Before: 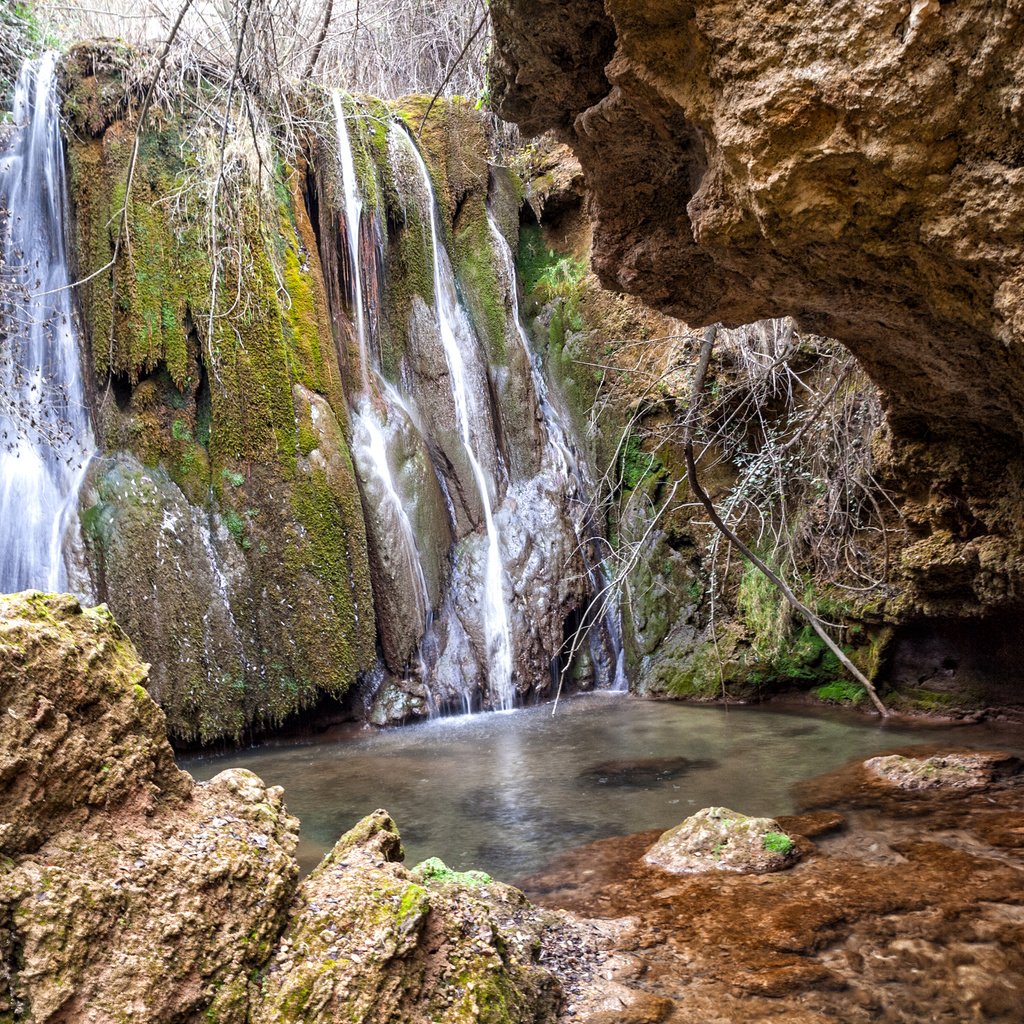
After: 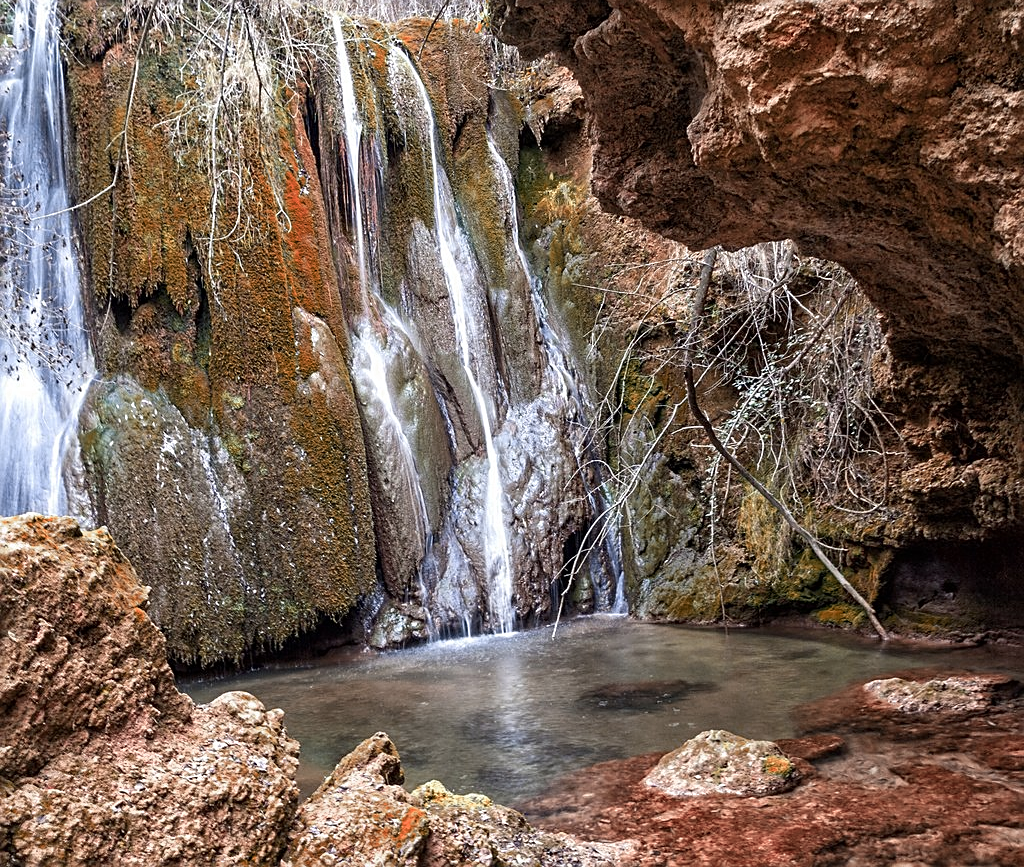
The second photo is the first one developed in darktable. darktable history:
color zones: curves: ch0 [(0.006, 0.385) (0.143, 0.563) (0.243, 0.321) (0.352, 0.464) (0.516, 0.456) (0.625, 0.5) (0.75, 0.5) (0.875, 0.5)]; ch1 [(0, 0.5) (0.134, 0.504) (0.246, 0.463) (0.421, 0.515) (0.5, 0.56) (0.625, 0.5) (0.75, 0.5) (0.875, 0.5)]; ch2 [(0, 0.5) (0.131, 0.426) (0.307, 0.289) (0.38, 0.188) (0.513, 0.216) (0.625, 0.548) (0.75, 0.468) (0.838, 0.396) (0.971, 0.311)]
sharpen: on, module defaults
crop: top 7.608%, bottom 7.671%
contrast brightness saturation: contrast 0.007, saturation -0.052
